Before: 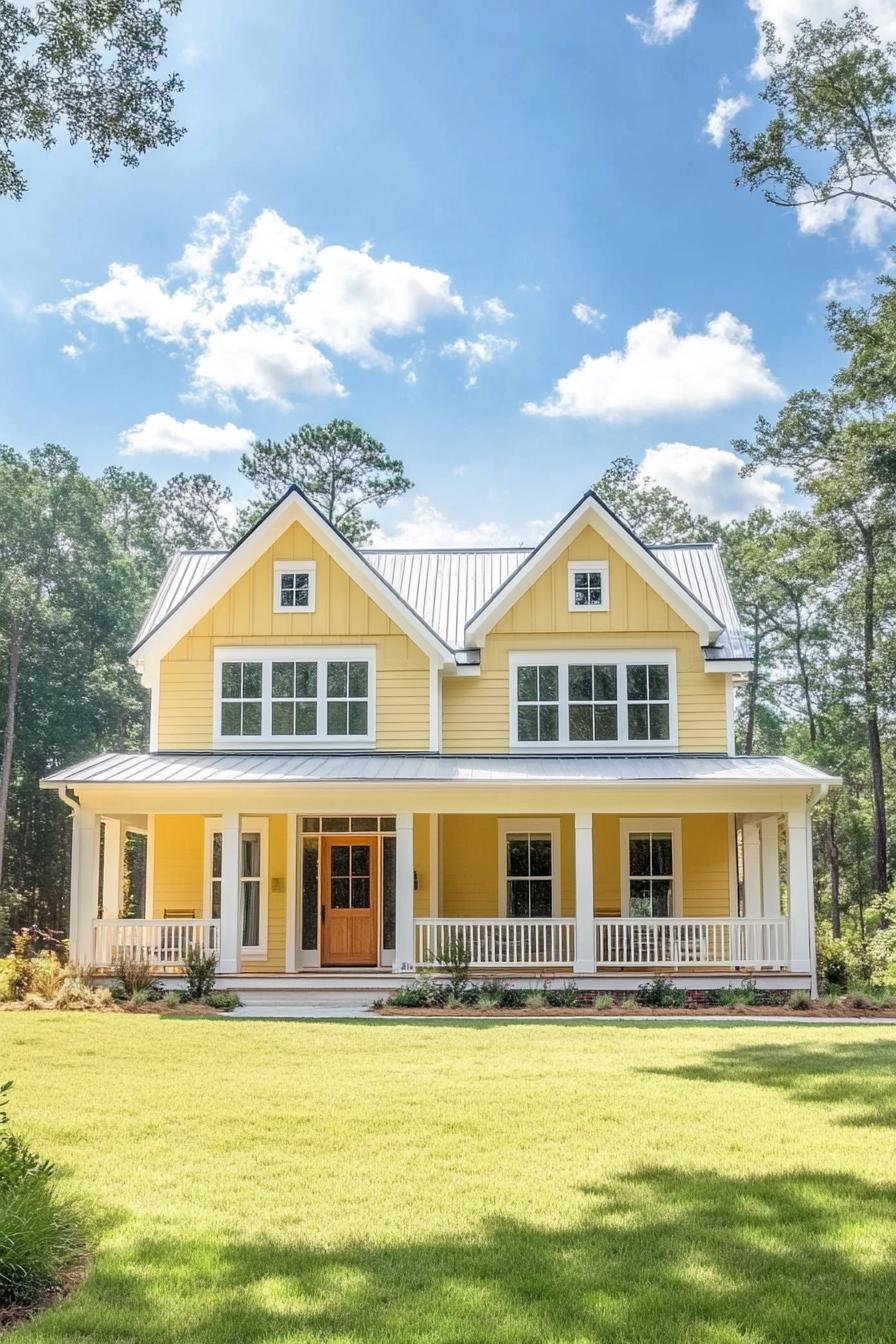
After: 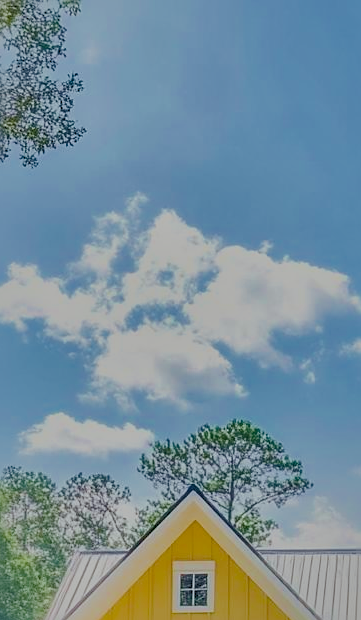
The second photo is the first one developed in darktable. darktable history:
filmic rgb: black relative exposure -15.96 EV, white relative exposure 7.96 EV, hardness 4.14, latitude 49.37%, contrast 0.516
sharpen: radius 1.923
velvia: on, module defaults
color balance rgb: power › chroma 0.689%, power › hue 60°, perceptual saturation grading › global saturation 36.791%, perceptual saturation grading › shadows 35.758%, global vibrance 39.826%
crop and rotate: left 11.308%, top 0.047%, right 48.321%, bottom 53.795%
shadows and highlights: shadows 61.09, soften with gaussian
local contrast: mode bilateral grid, contrast 20, coarseness 50, detail 178%, midtone range 0.2
